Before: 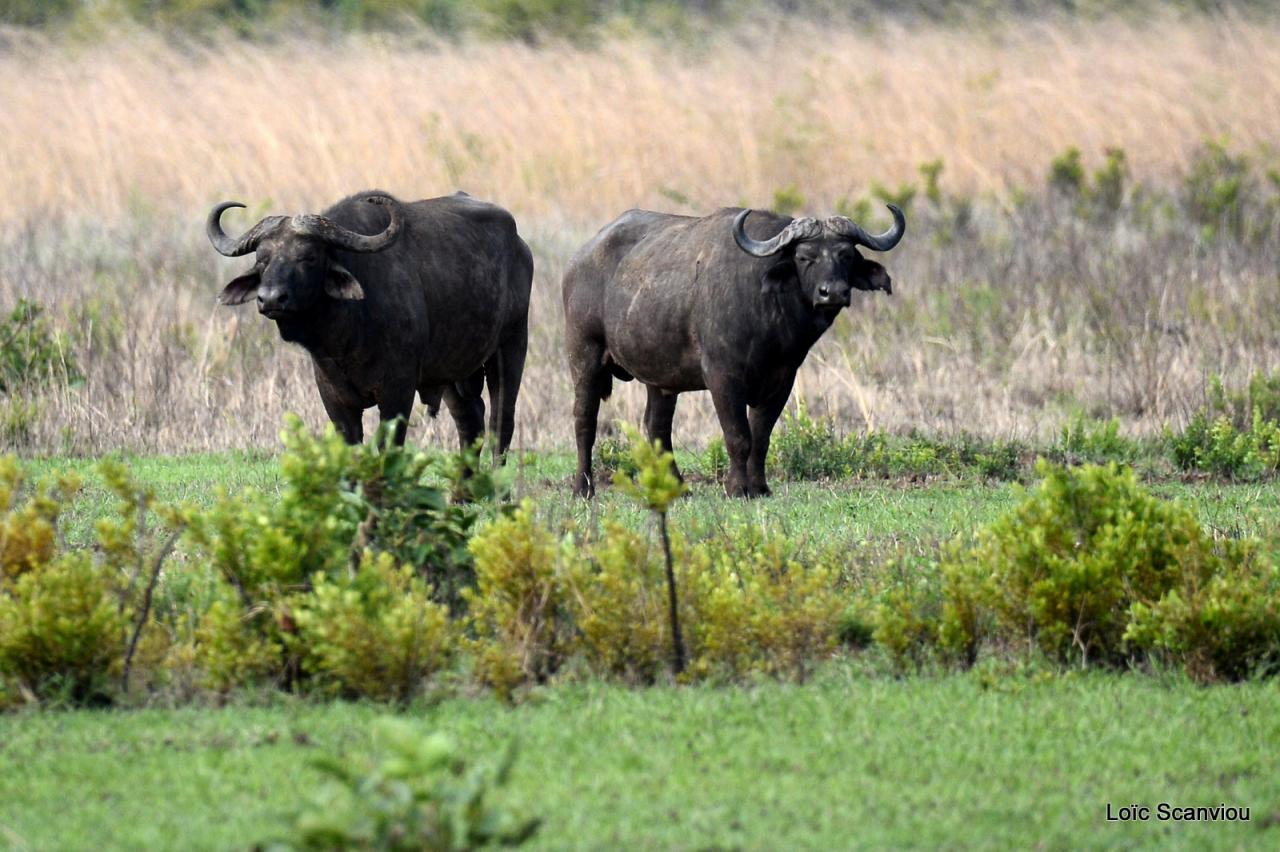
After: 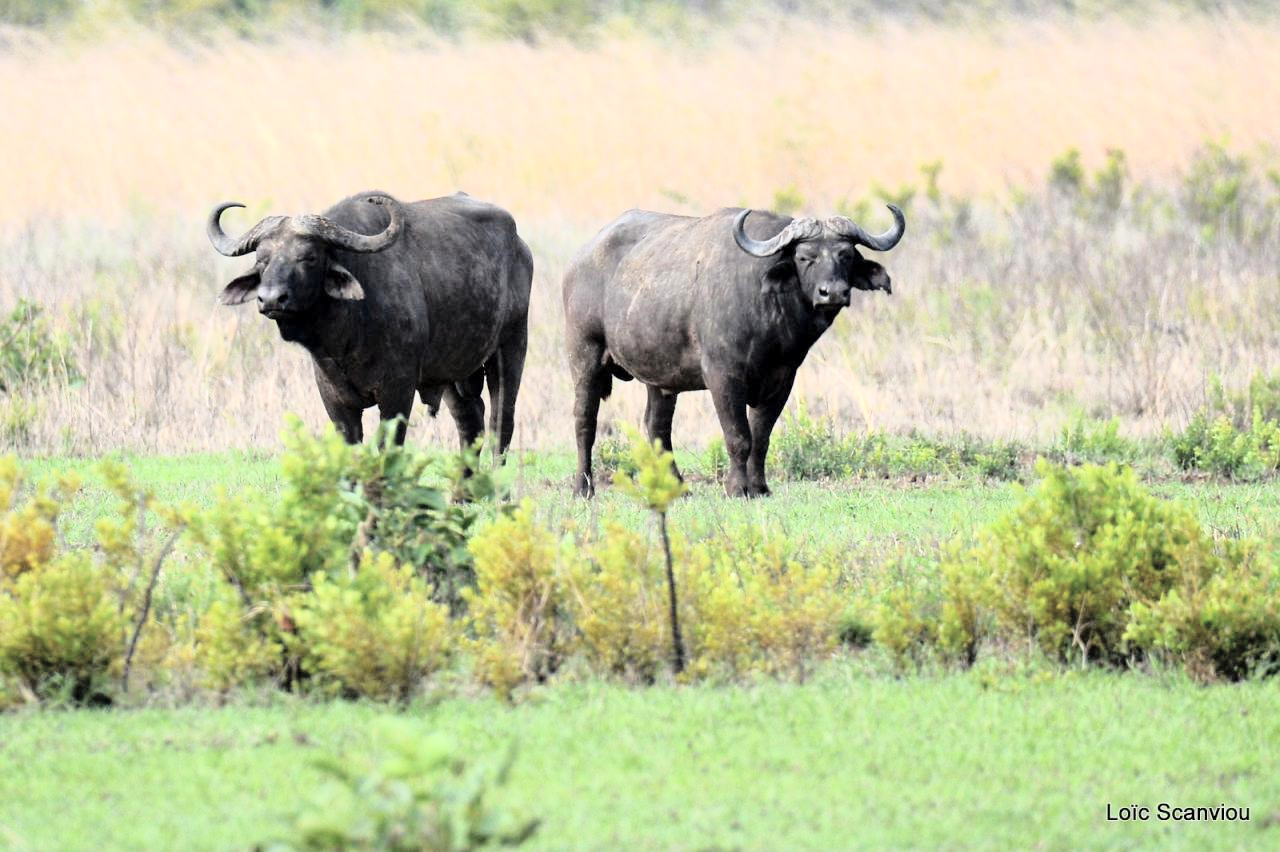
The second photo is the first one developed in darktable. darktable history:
tone curve: curves: ch0 [(0, 0) (0.169, 0.367) (0.635, 0.859) (1, 1)], color space Lab, independent channels, preserve colors none
